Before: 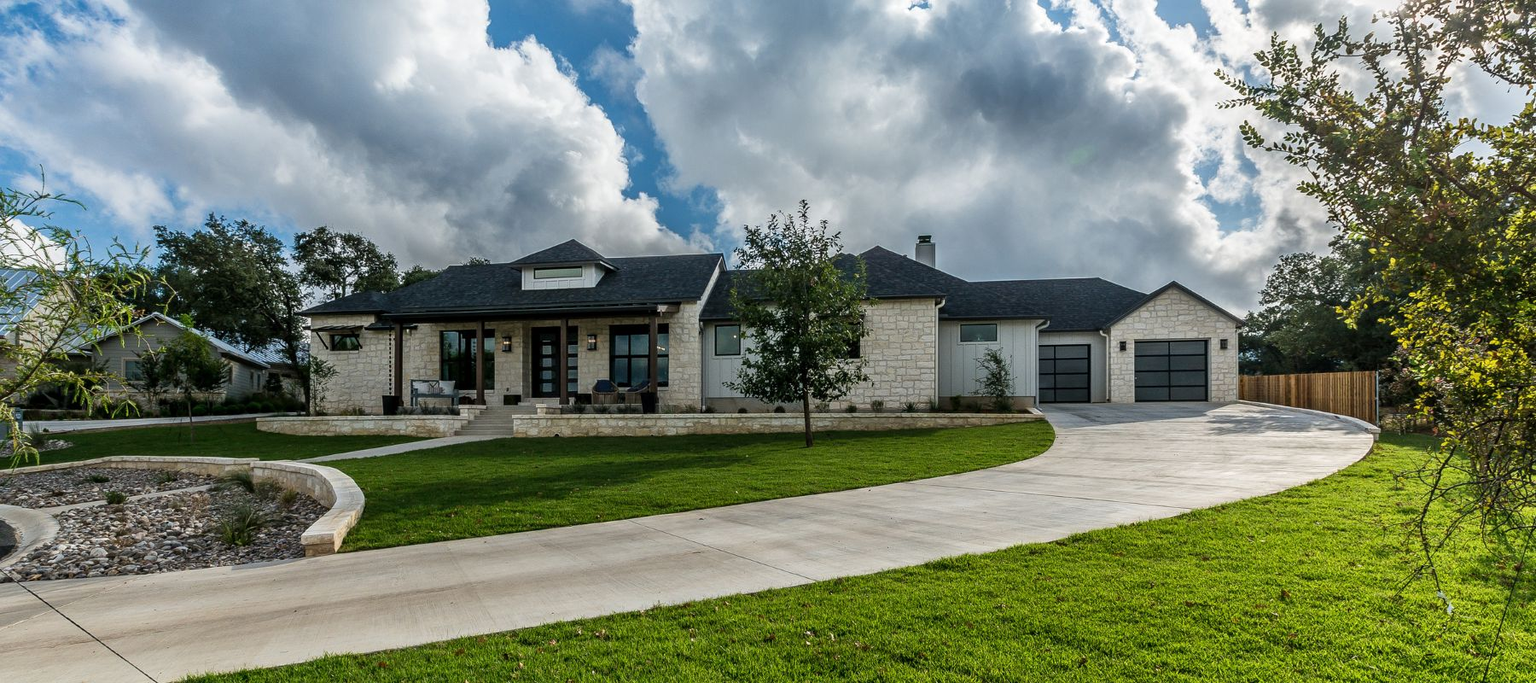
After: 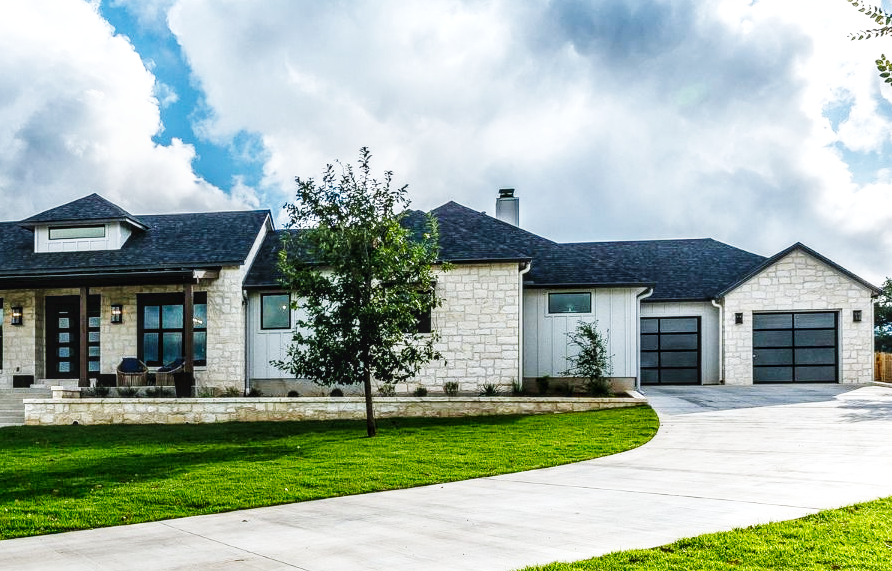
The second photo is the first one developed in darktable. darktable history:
base curve: curves: ch0 [(0, 0.003) (0.001, 0.002) (0.006, 0.004) (0.02, 0.022) (0.048, 0.086) (0.094, 0.234) (0.162, 0.431) (0.258, 0.629) (0.385, 0.8) (0.548, 0.918) (0.751, 0.988) (1, 1)], preserve colors none
local contrast: on, module defaults
crop: left 32.075%, top 10.976%, right 18.355%, bottom 17.596%
tone equalizer: on, module defaults
white balance: red 0.974, blue 1.044
